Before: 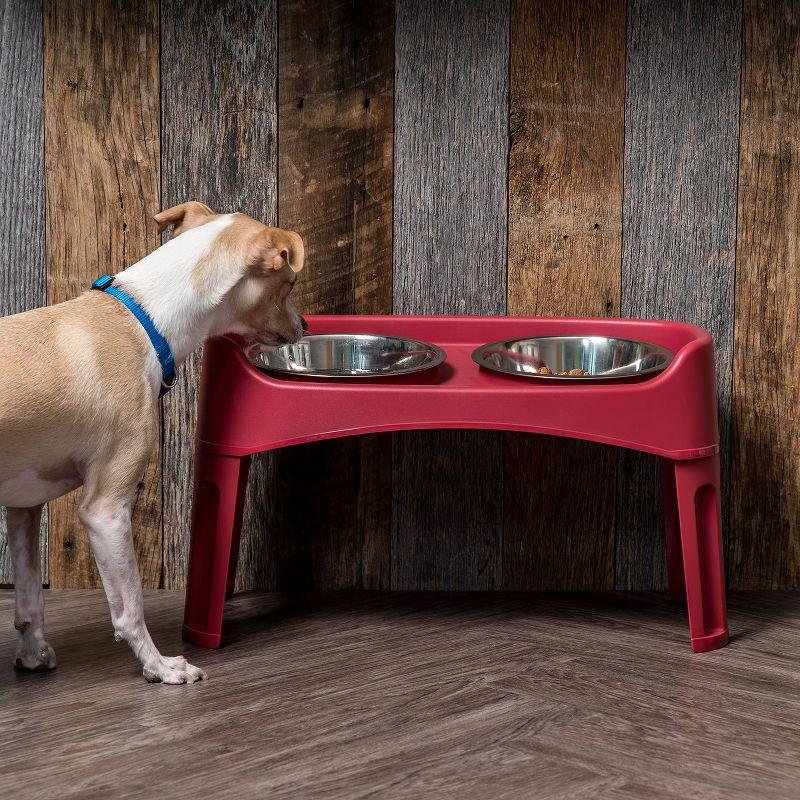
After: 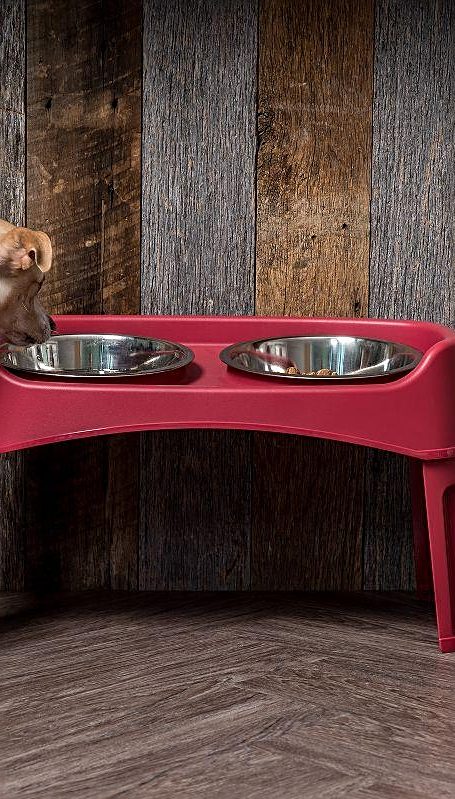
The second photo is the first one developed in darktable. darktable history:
crop: left 31.595%, top 0.001%, right 11.46%
sharpen: on, module defaults
